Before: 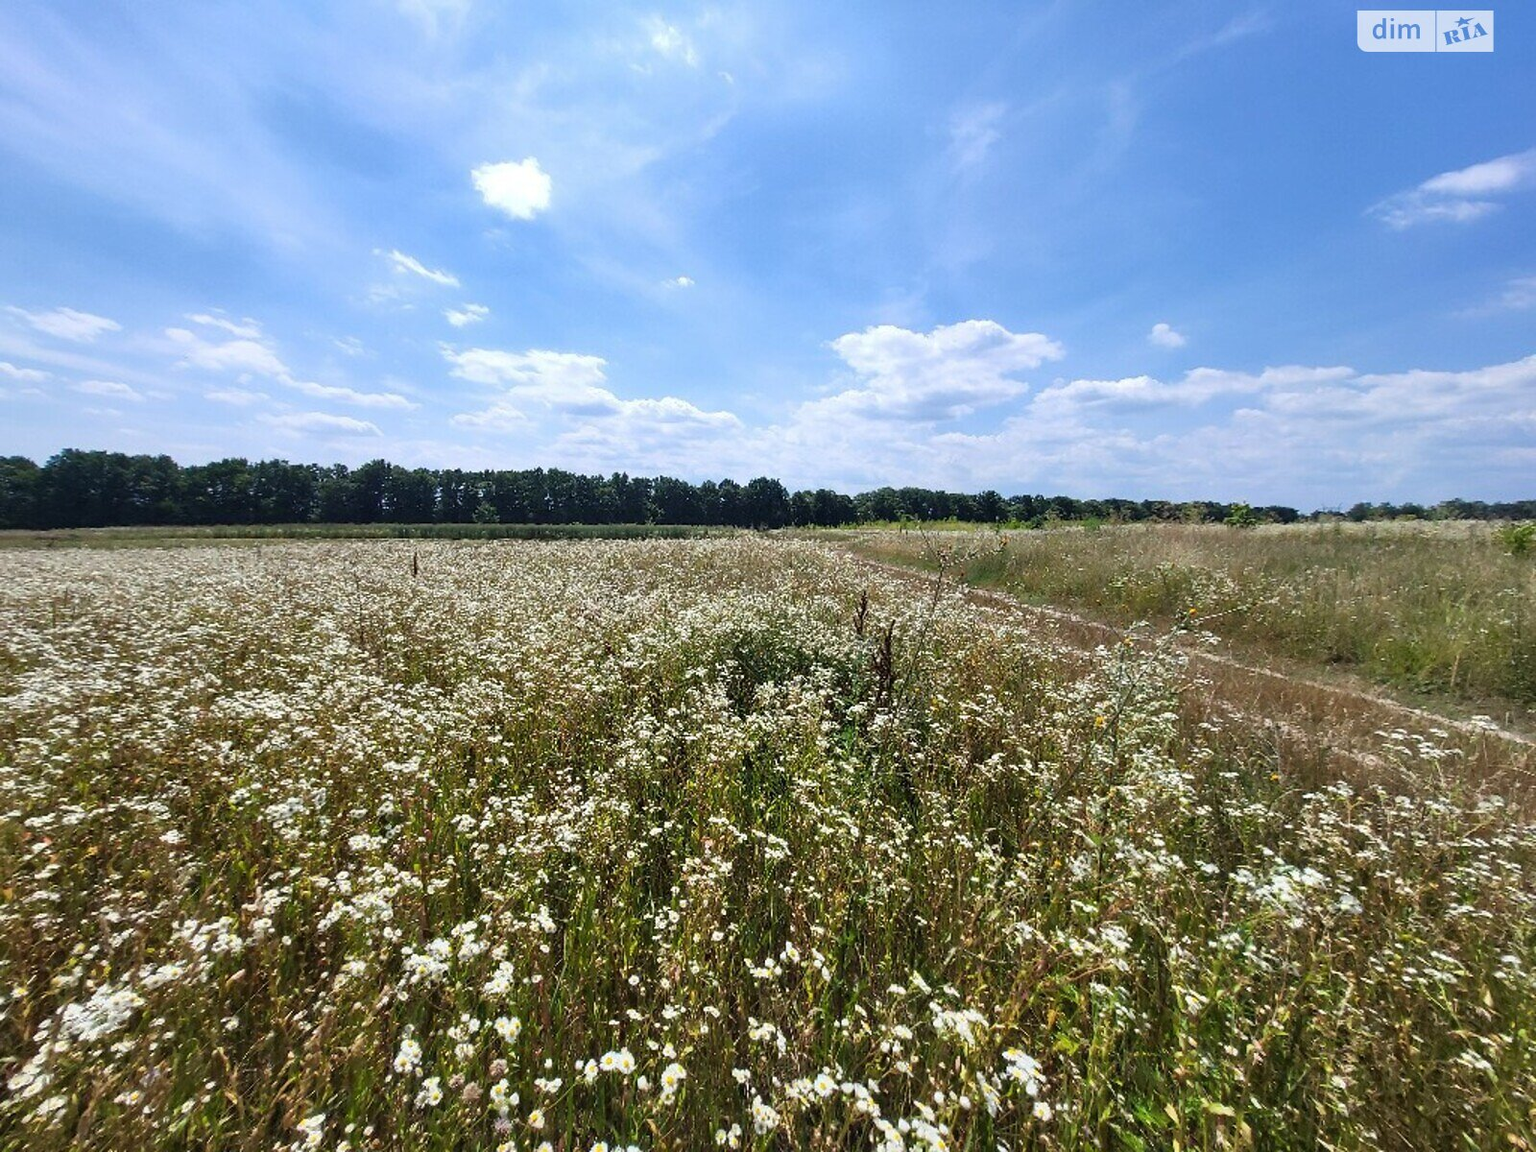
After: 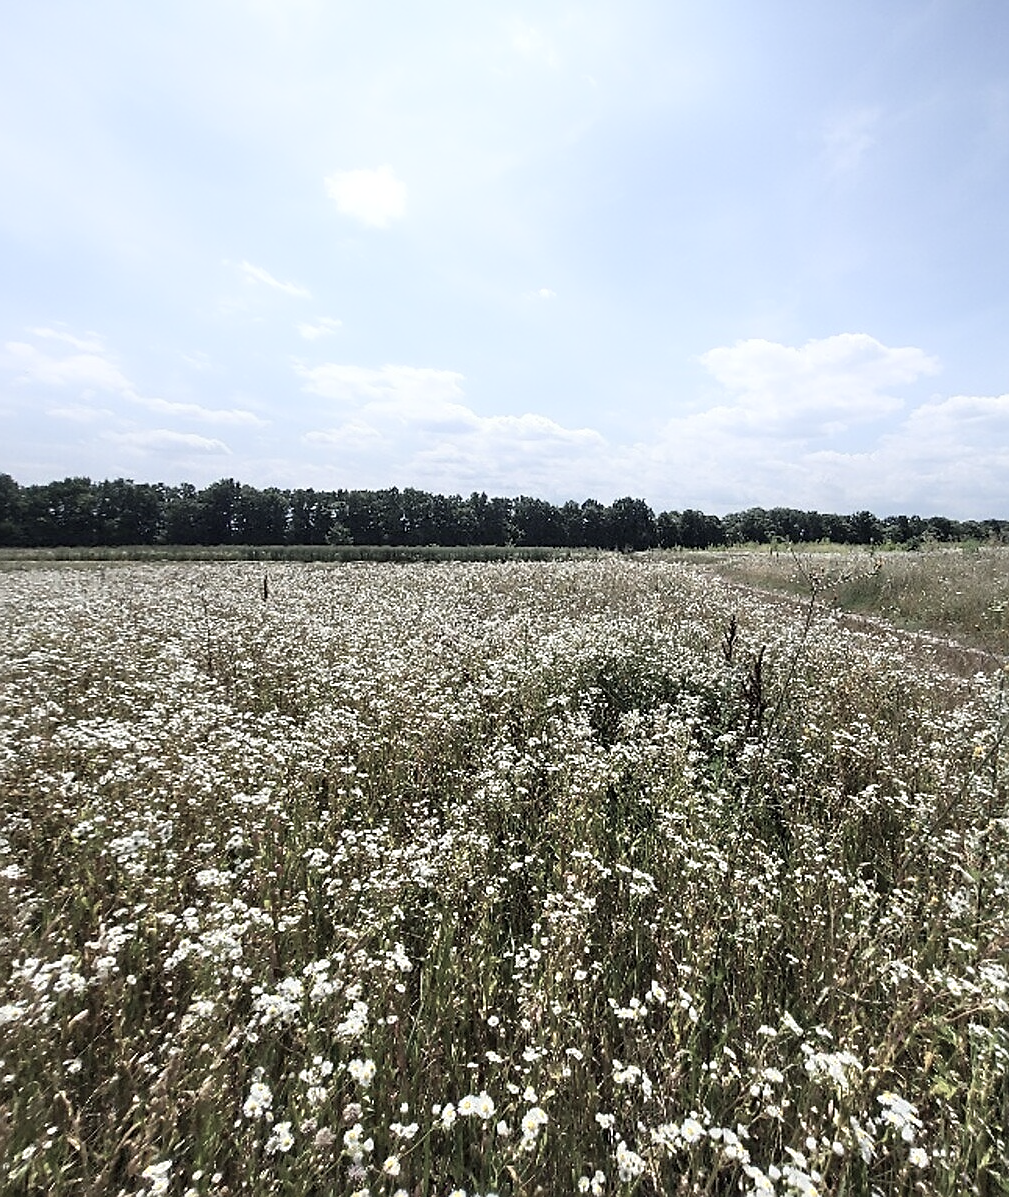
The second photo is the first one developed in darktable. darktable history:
crop: left 10.486%, right 26.436%
shadows and highlights: shadows -21.12, highlights 99.48, soften with gaussian
sharpen: on, module defaults
color zones: curves: ch0 [(0, 0.6) (0.129, 0.585) (0.193, 0.596) (0.429, 0.5) (0.571, 0.5) (0.714, 0.5) (0.857, 0.5) (1, 0.6)]; ch1 [(0, 0.453) (0.112, 0.245) (0.213, 0.252) (0.429, 0.233) (0.571, 0.231) (0.683, 0.242) (0.857, 0.296) (1, 0.453)]
